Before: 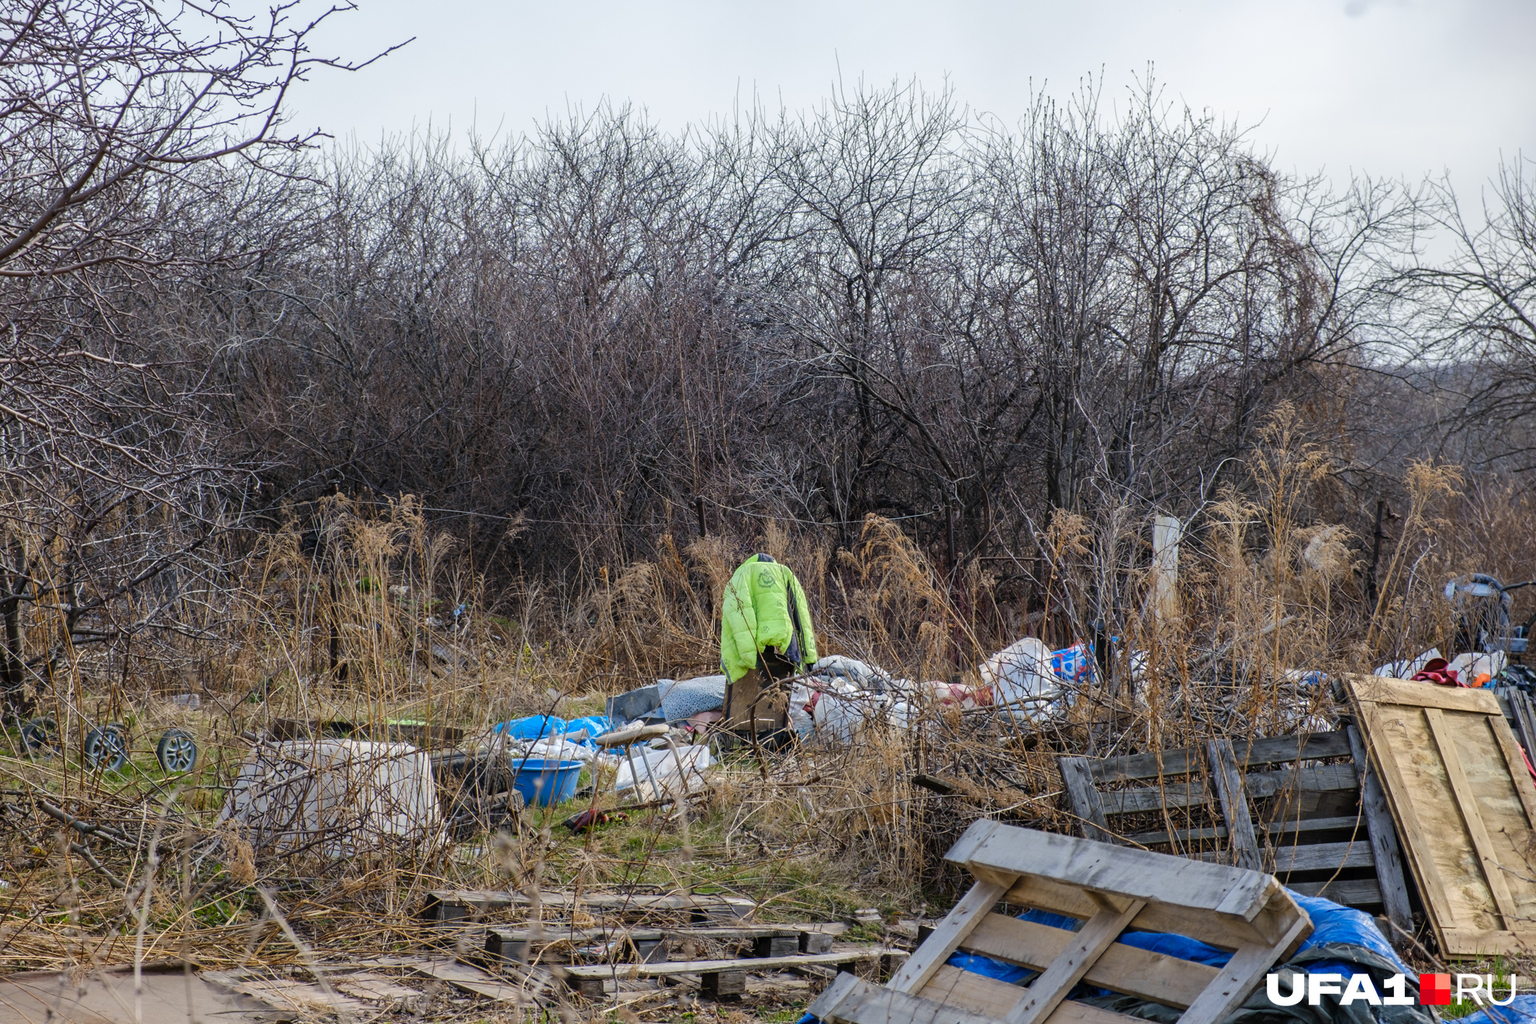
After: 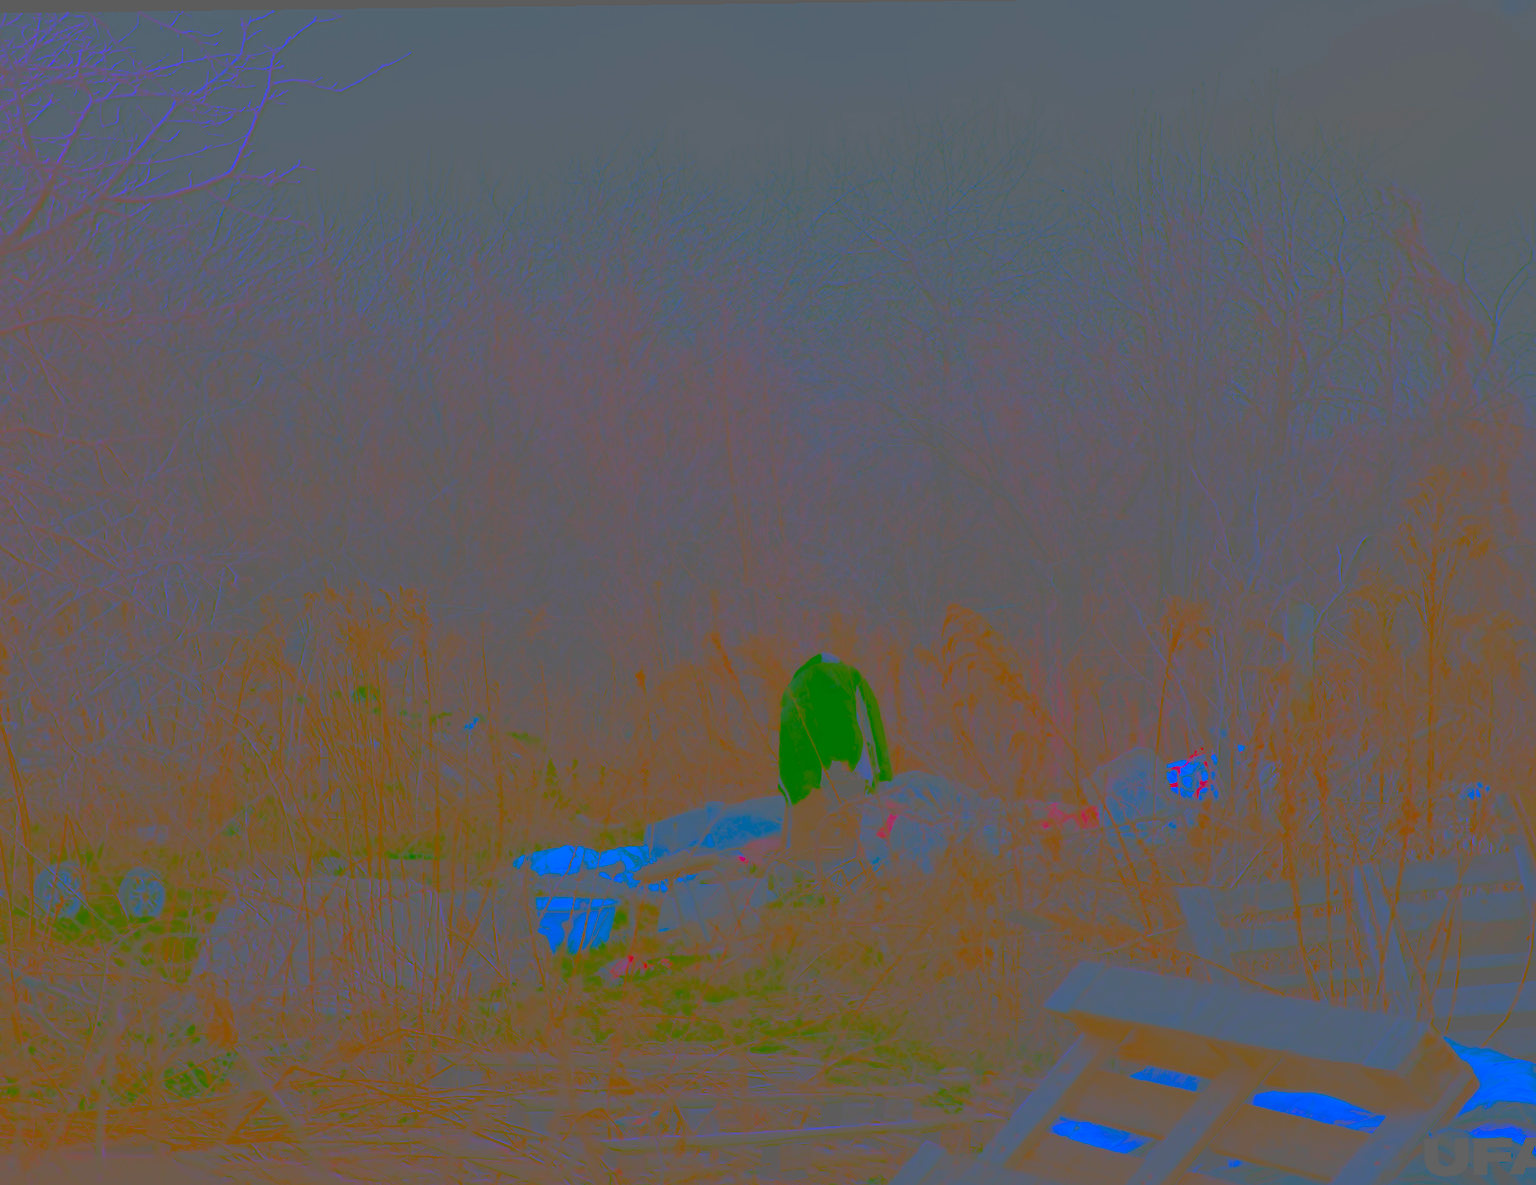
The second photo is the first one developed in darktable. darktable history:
crop and rotate: angle 0.713°, left 4.261%, top 0.647%, right 11.218%, bottom 2.444%
contrast brightness saturation: contrast -0.977, brightness -0.156, saturation 0.763
